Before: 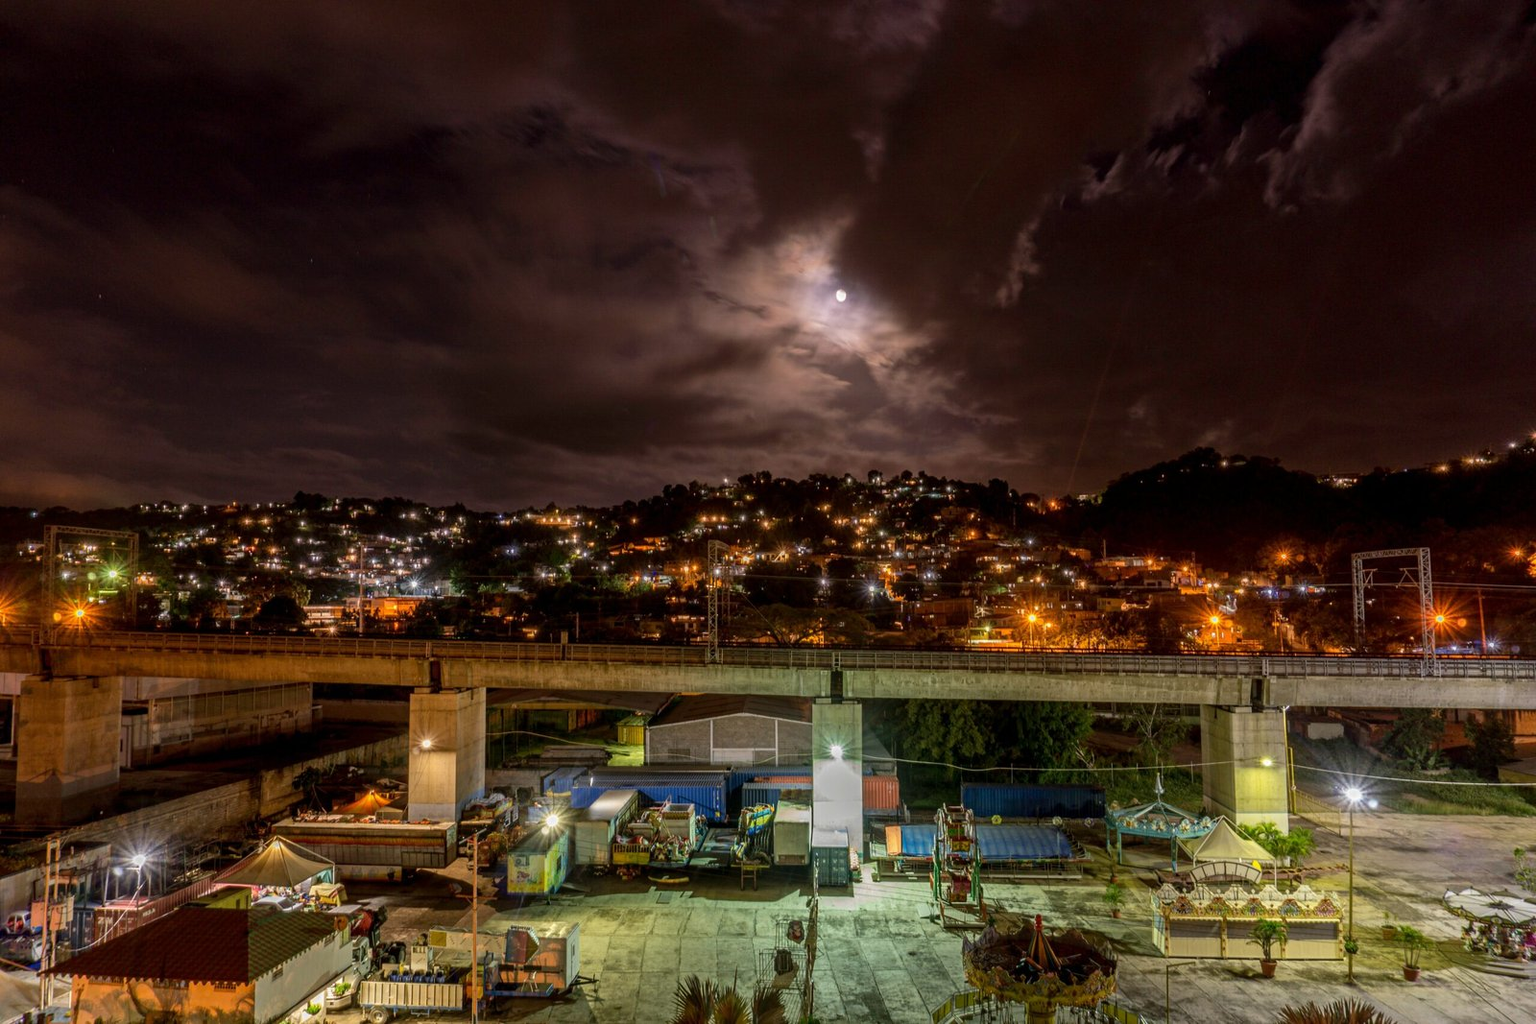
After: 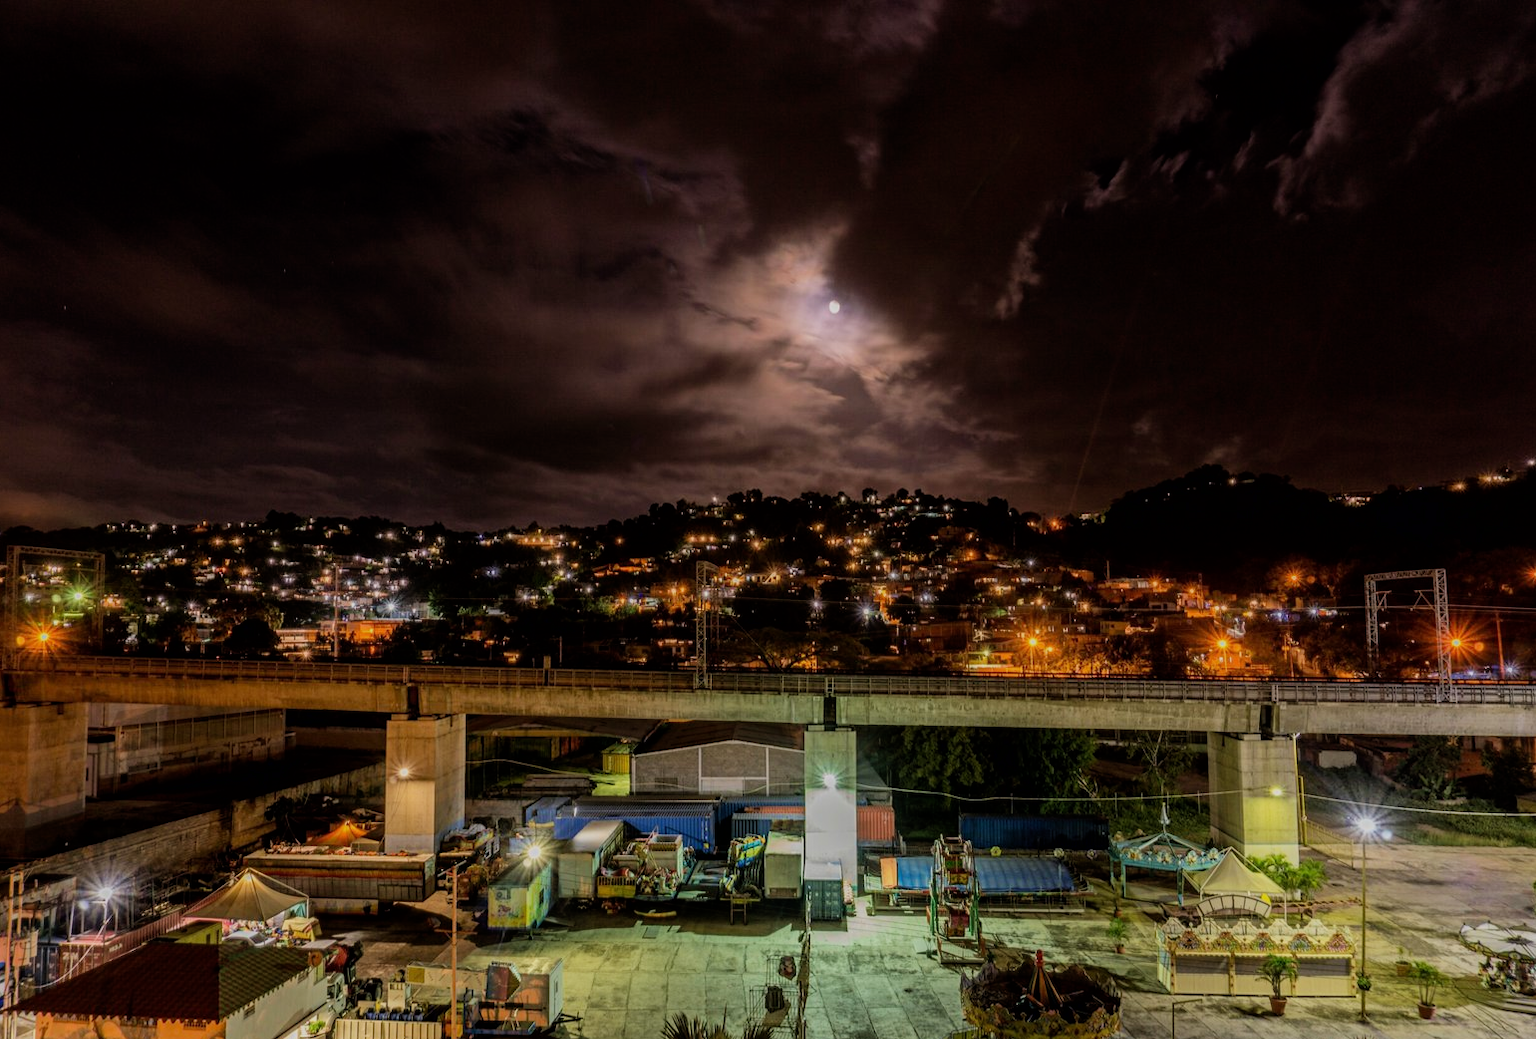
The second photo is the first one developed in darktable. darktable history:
crop and rotate: left 2.536%, right 1.107%, bottom 2.246%
shadows and highlights: radius 331.84, shadows 53.55, highlights -100, compress 94.63%, highlights color adjustment 73.23%, soften with gaussian
velvia: strength 10%
filmic rgb: black relative exposure -7.65 EV, white relative exposure 4.56 EV, hardness 3.61, color science v6 (2022)
